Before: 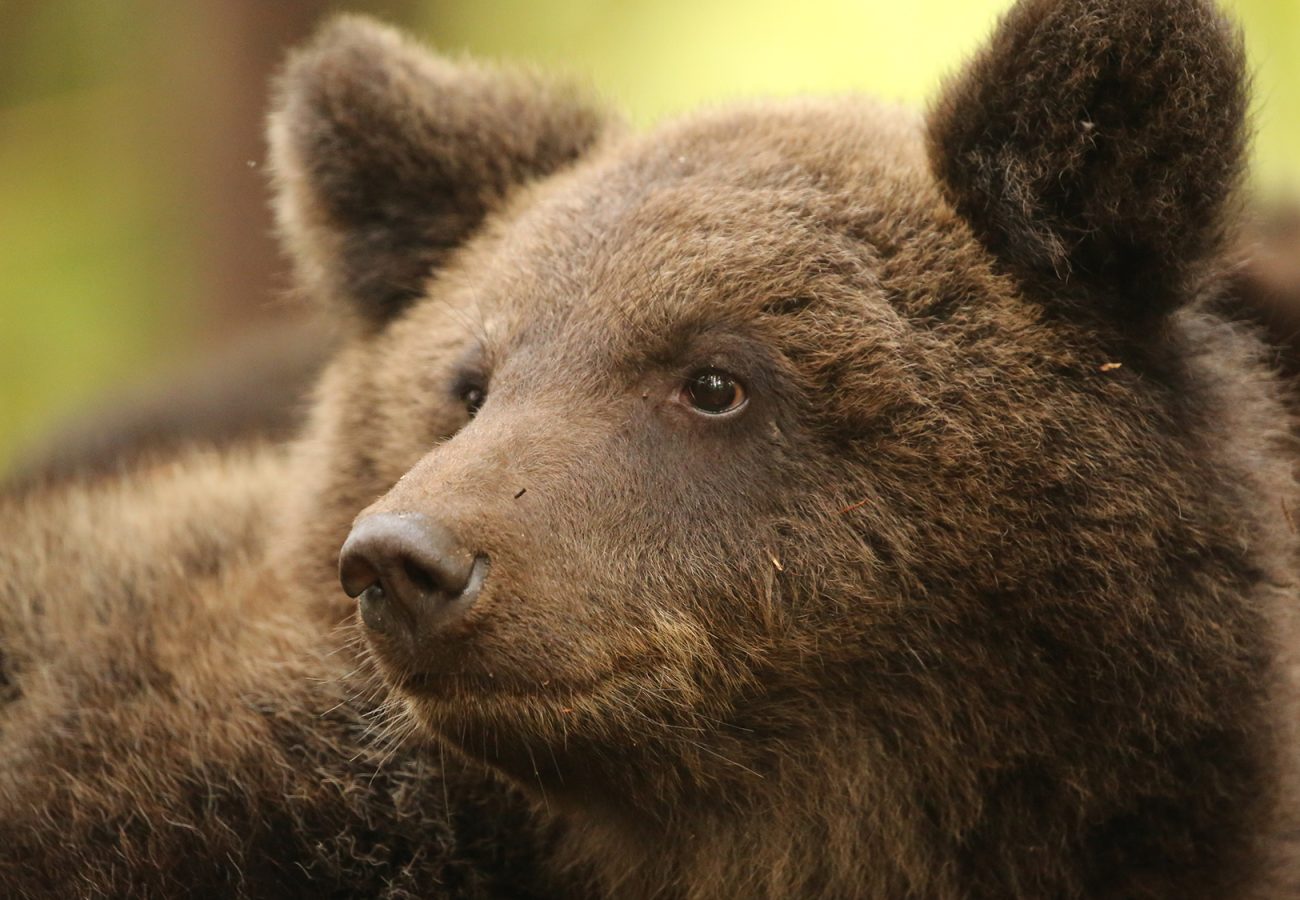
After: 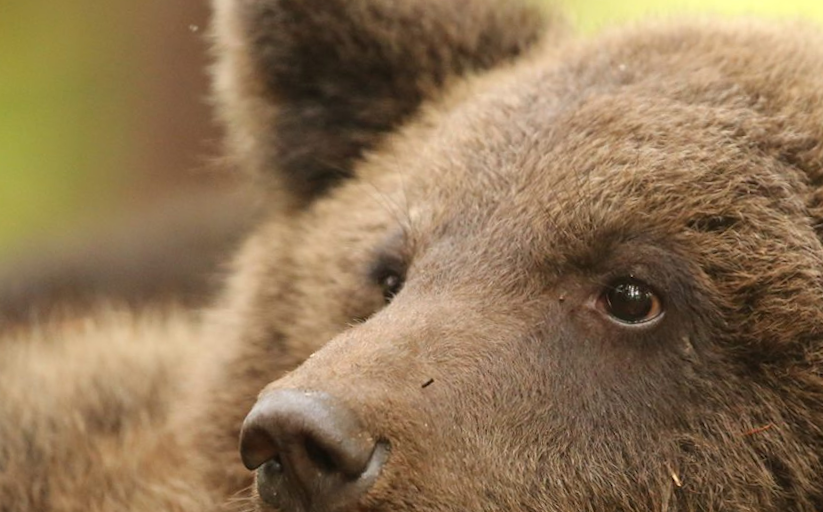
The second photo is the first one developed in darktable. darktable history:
crop and rotate: angle -4.99°, left 2.122%, top 6.945%, right 27.566%, bottom 30.519%
rotate and perspective: rotation 0.8°, automatic cropping off
